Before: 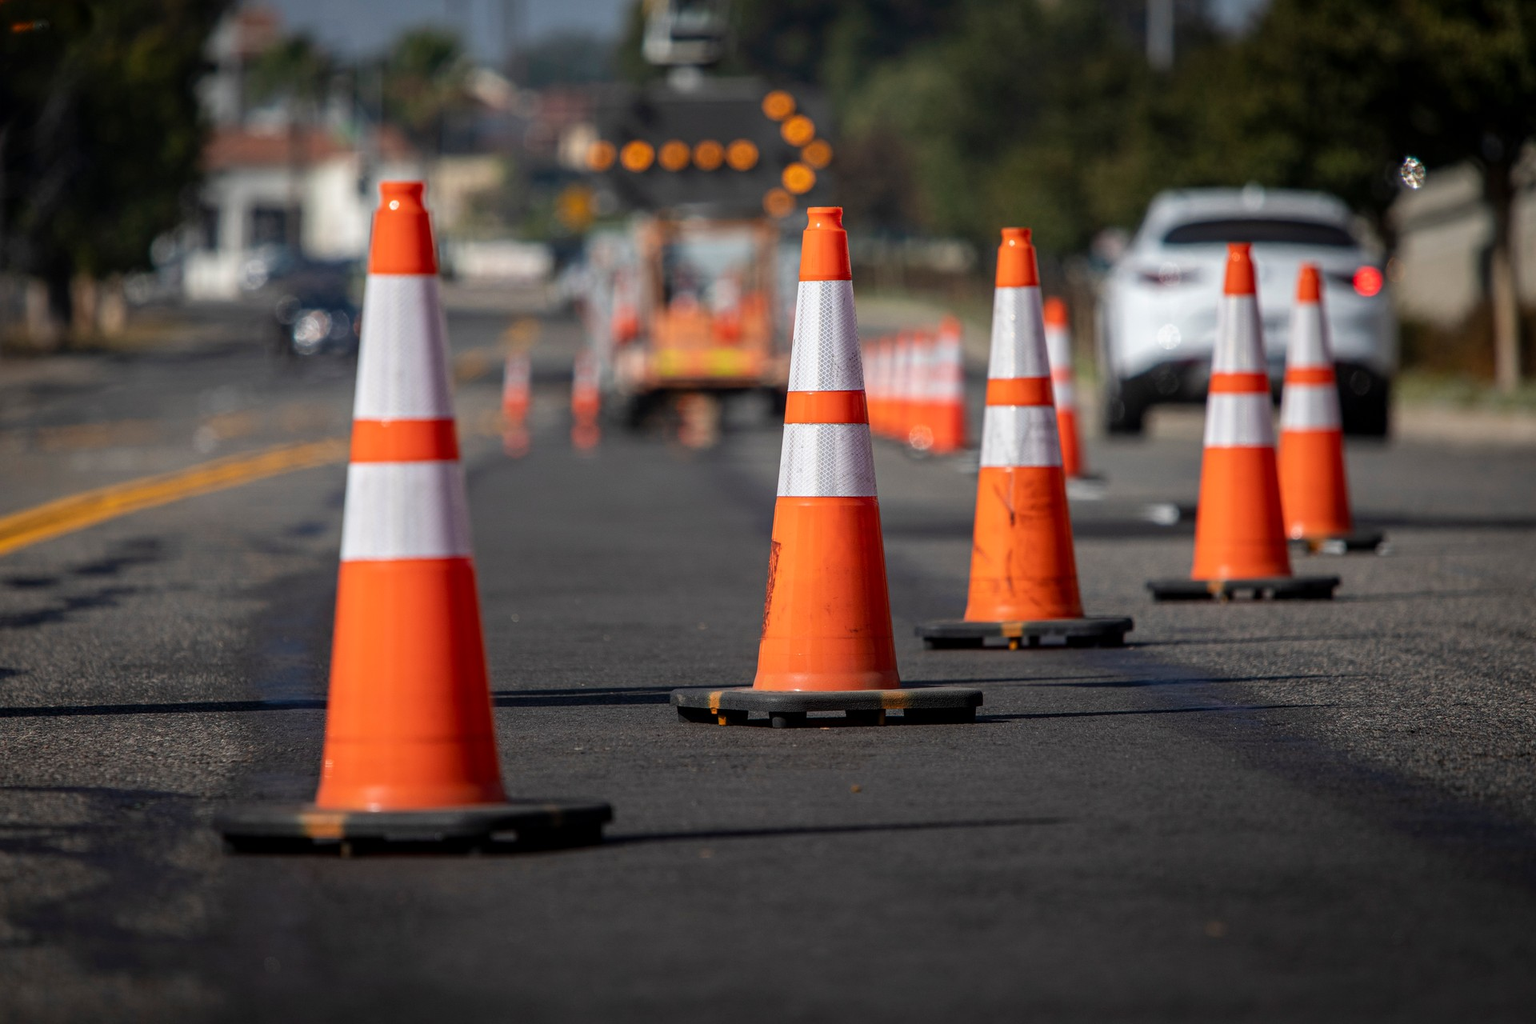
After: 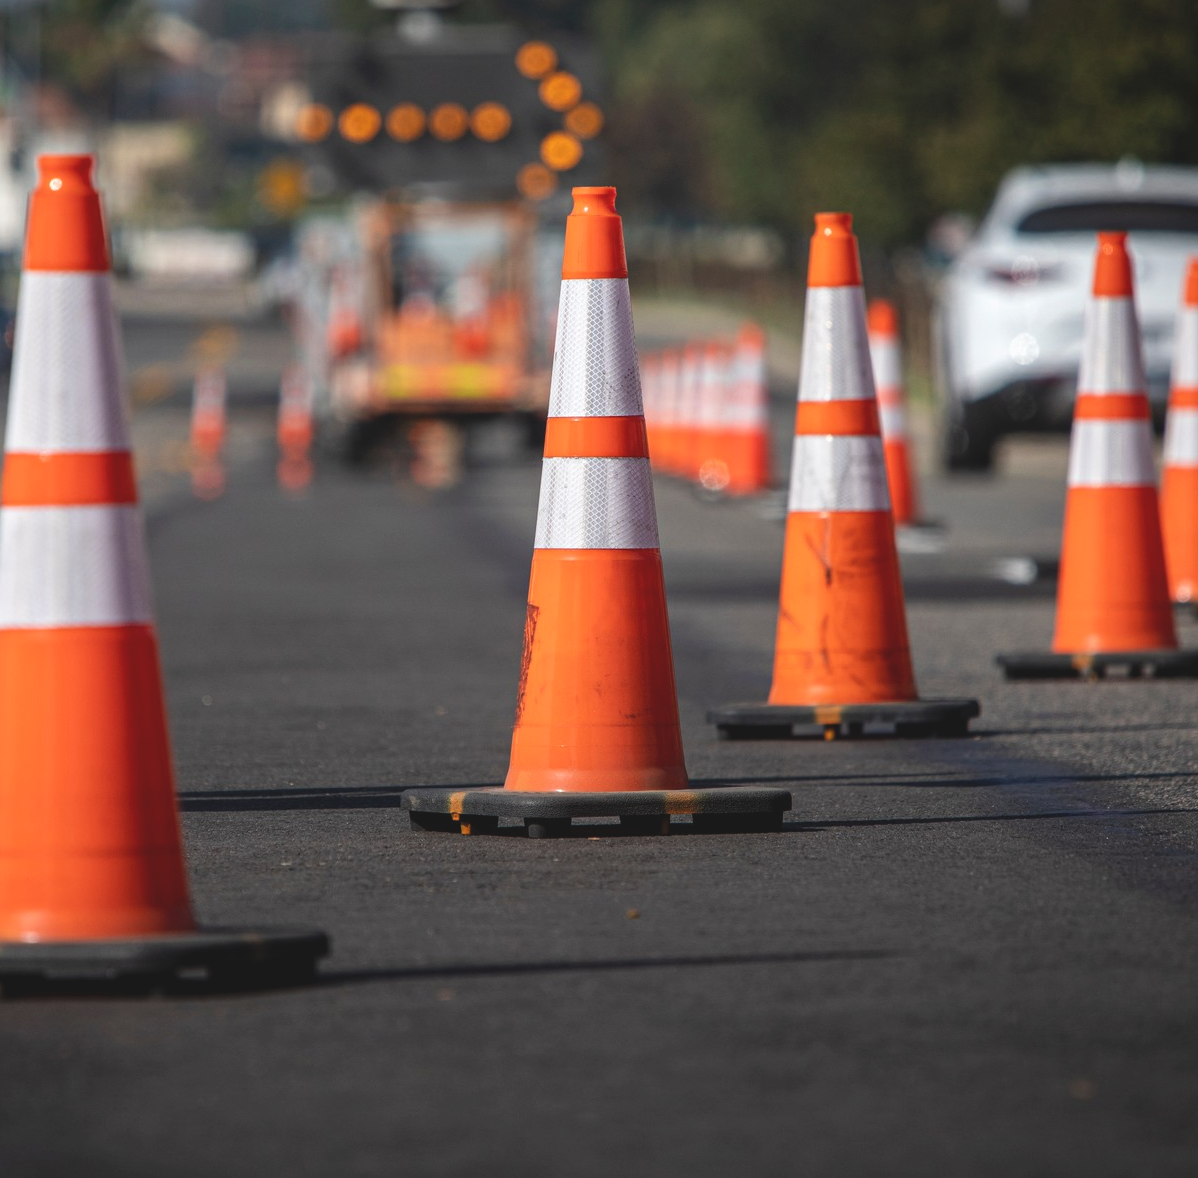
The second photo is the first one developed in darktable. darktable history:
crop and rotate: left 22.787%, top 5.637%, right 14.805%, bottom 2.303%
exposure: black level correction -0.009, exposure 0.07 EV, compensate highlight preservation false
